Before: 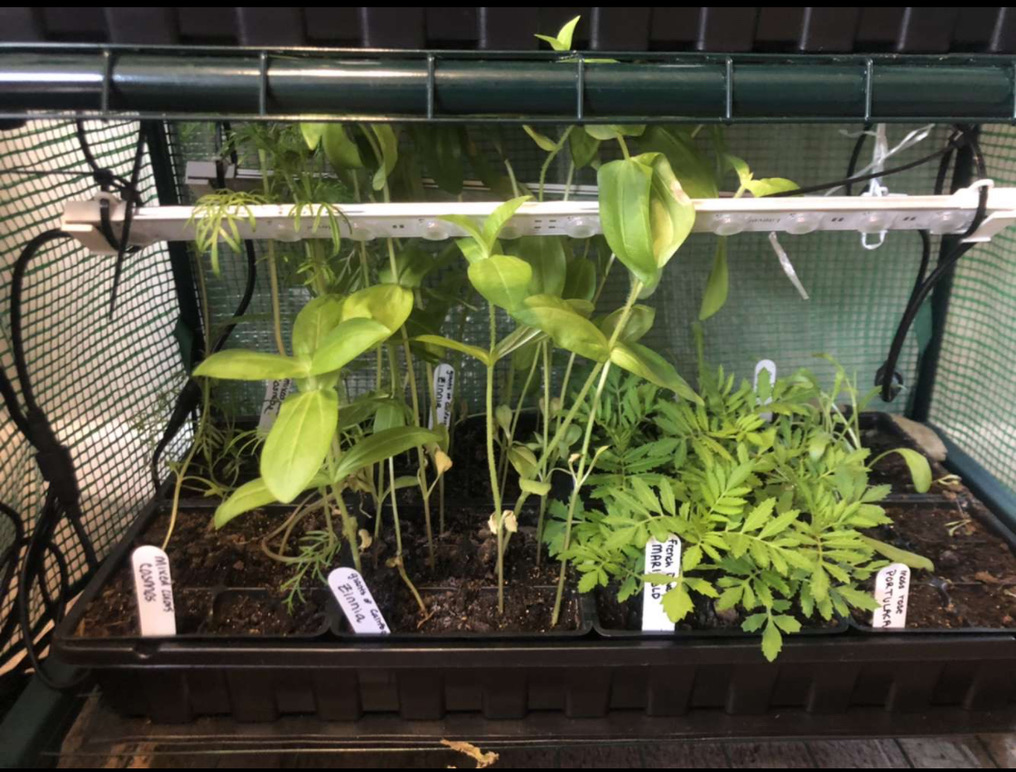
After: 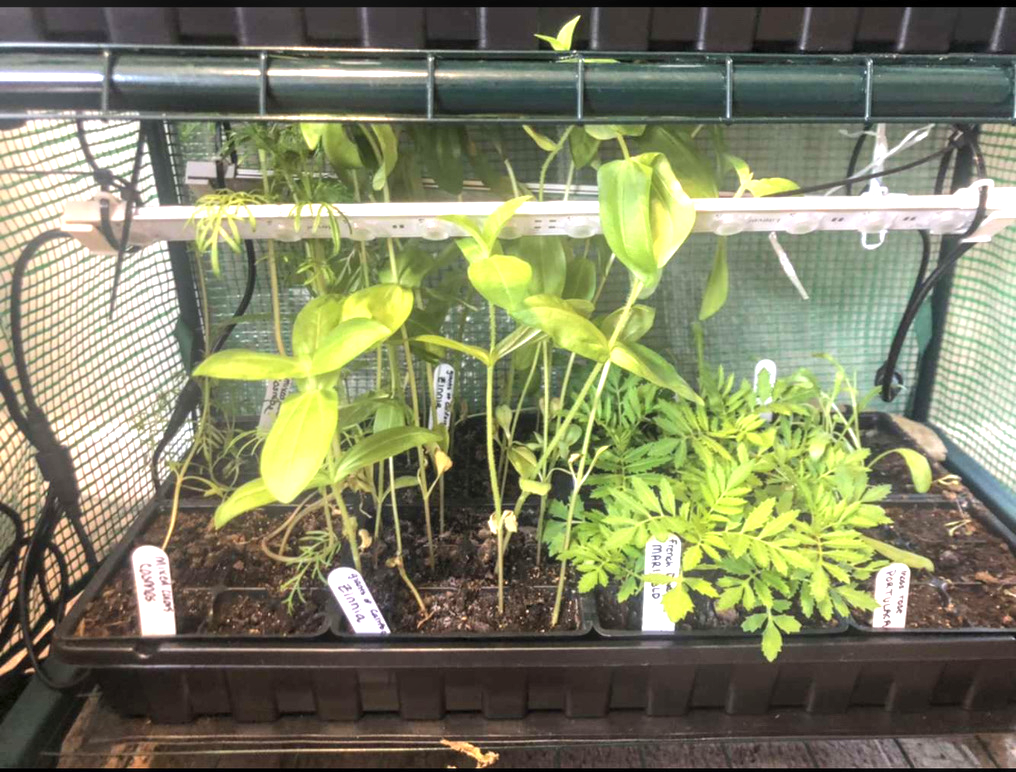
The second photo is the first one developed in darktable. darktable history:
exposure: black level correction 0, exposure 1 EV, compensate exposure bias true, compensate highlight preservation false
bloom: size 15%, threshold 97%, strength 7%
local contrast: detail 130%
